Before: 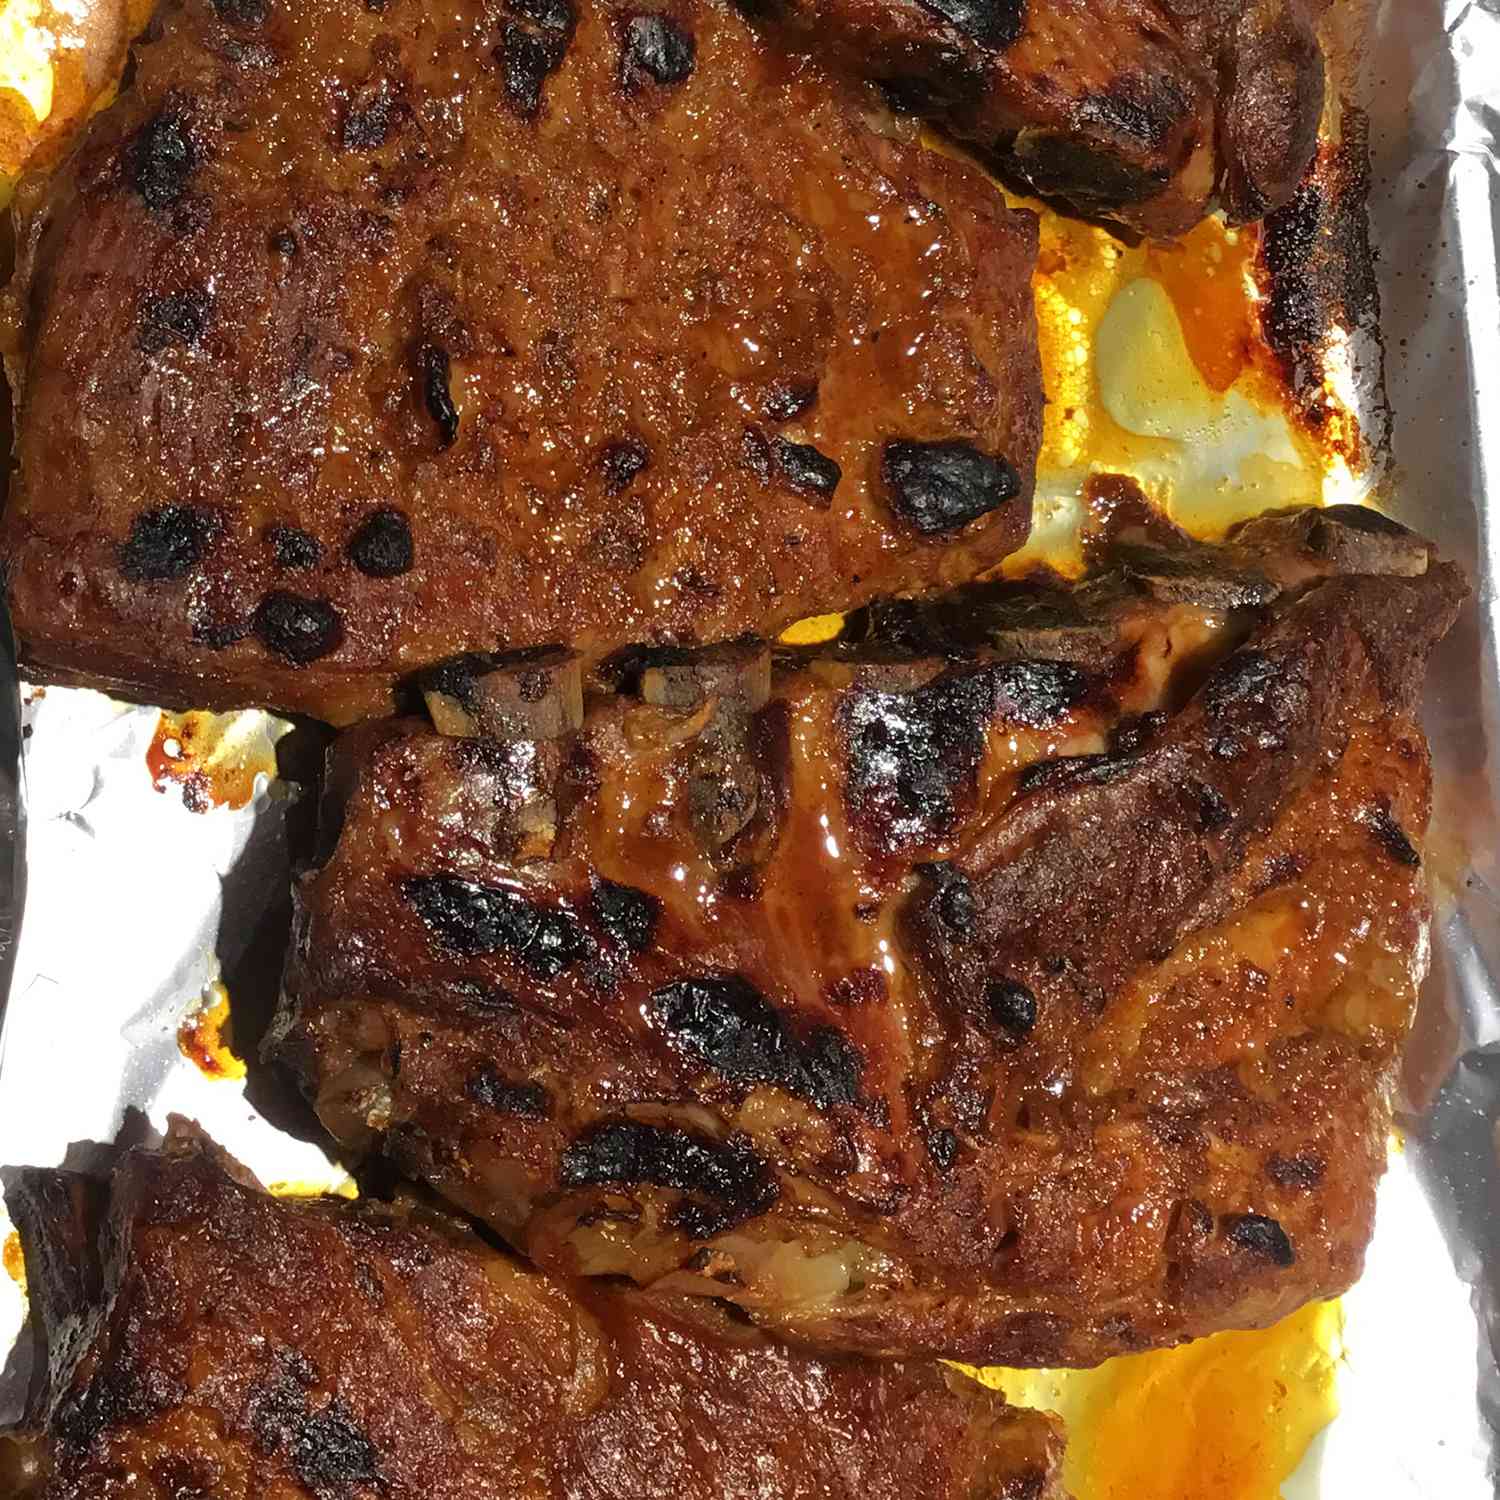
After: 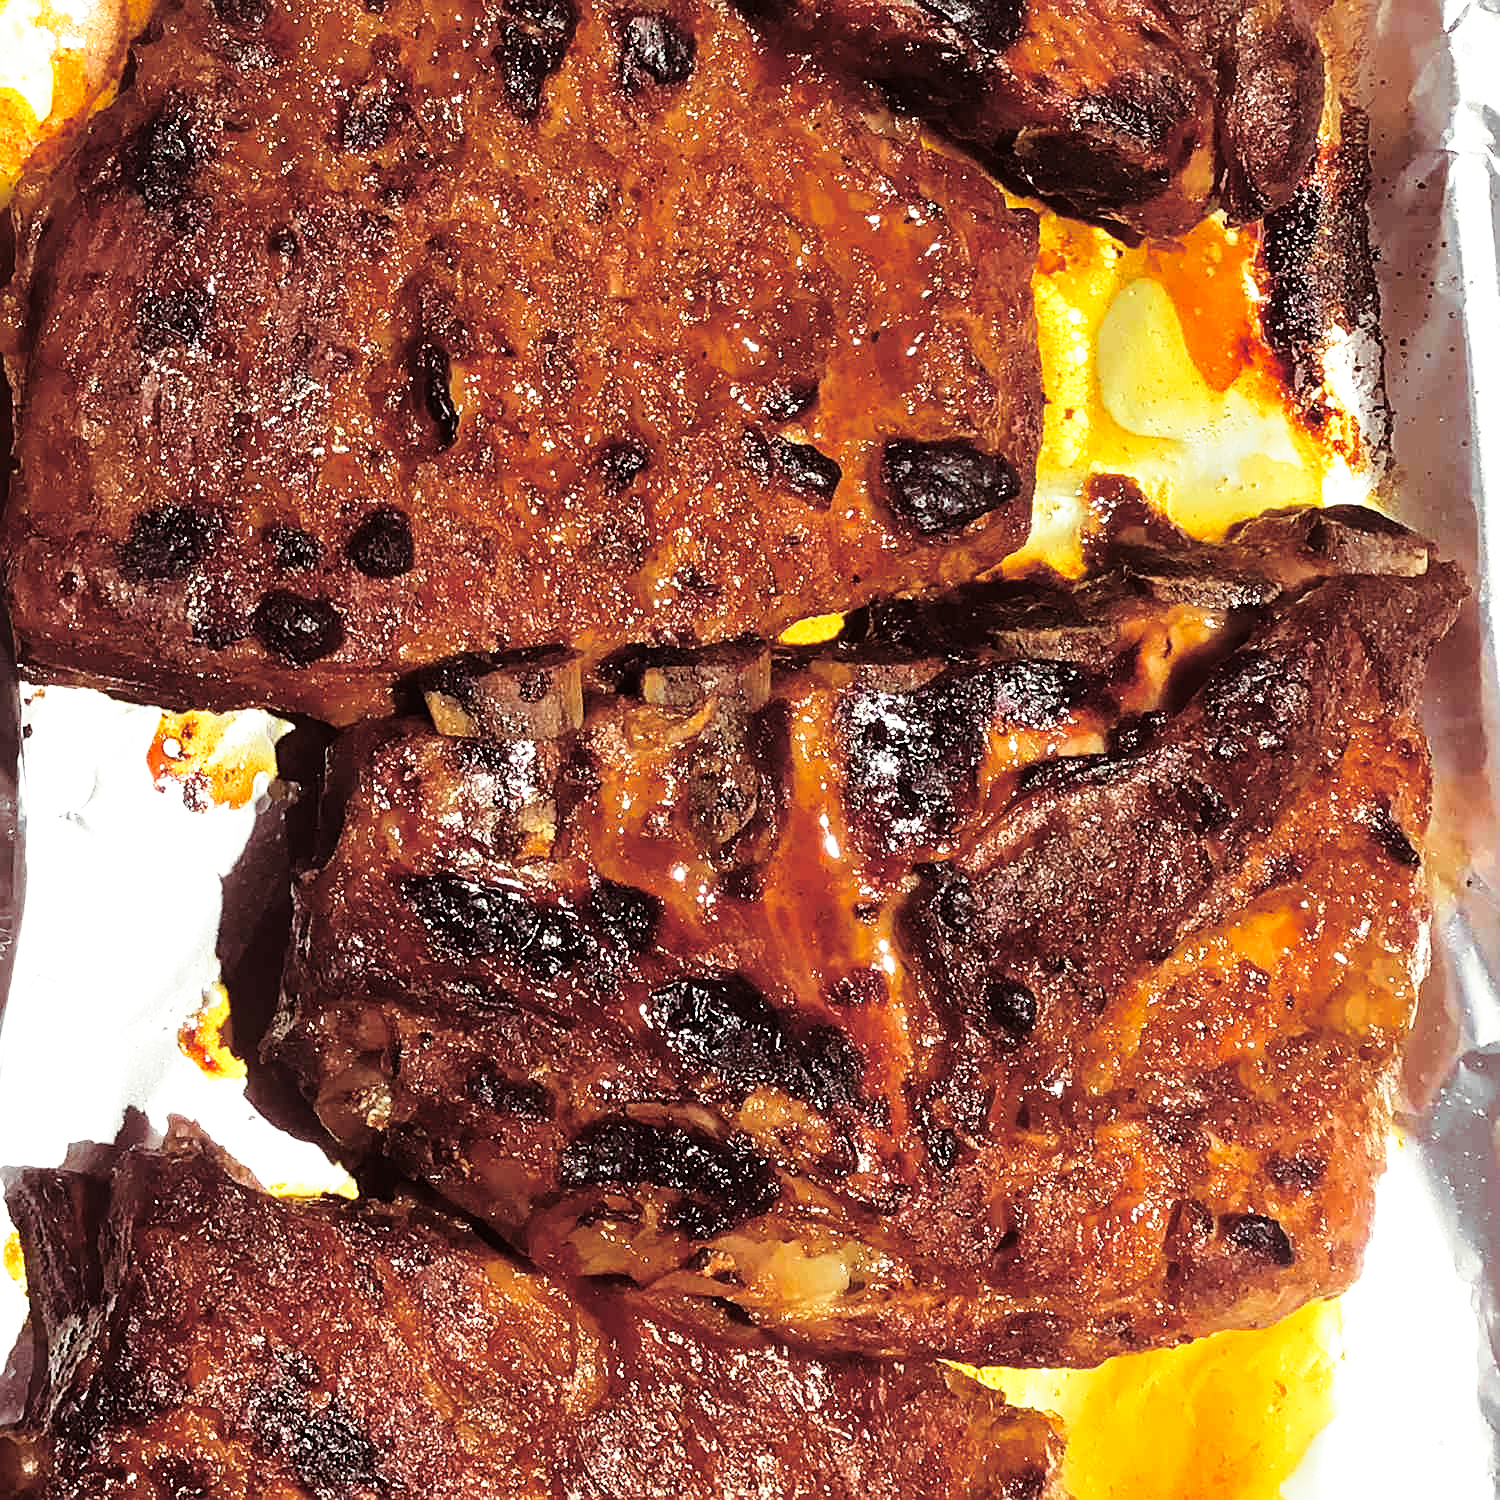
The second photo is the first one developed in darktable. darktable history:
split-toning: on, module defaults
base curve: curves: ch0 [(0, 0) (0.026, 0.03) (0.109, 0.232) (0.351, 0.748) (0.669, 0.968) (1, 1)], preserve colors none
sharpen: on, module defaults
